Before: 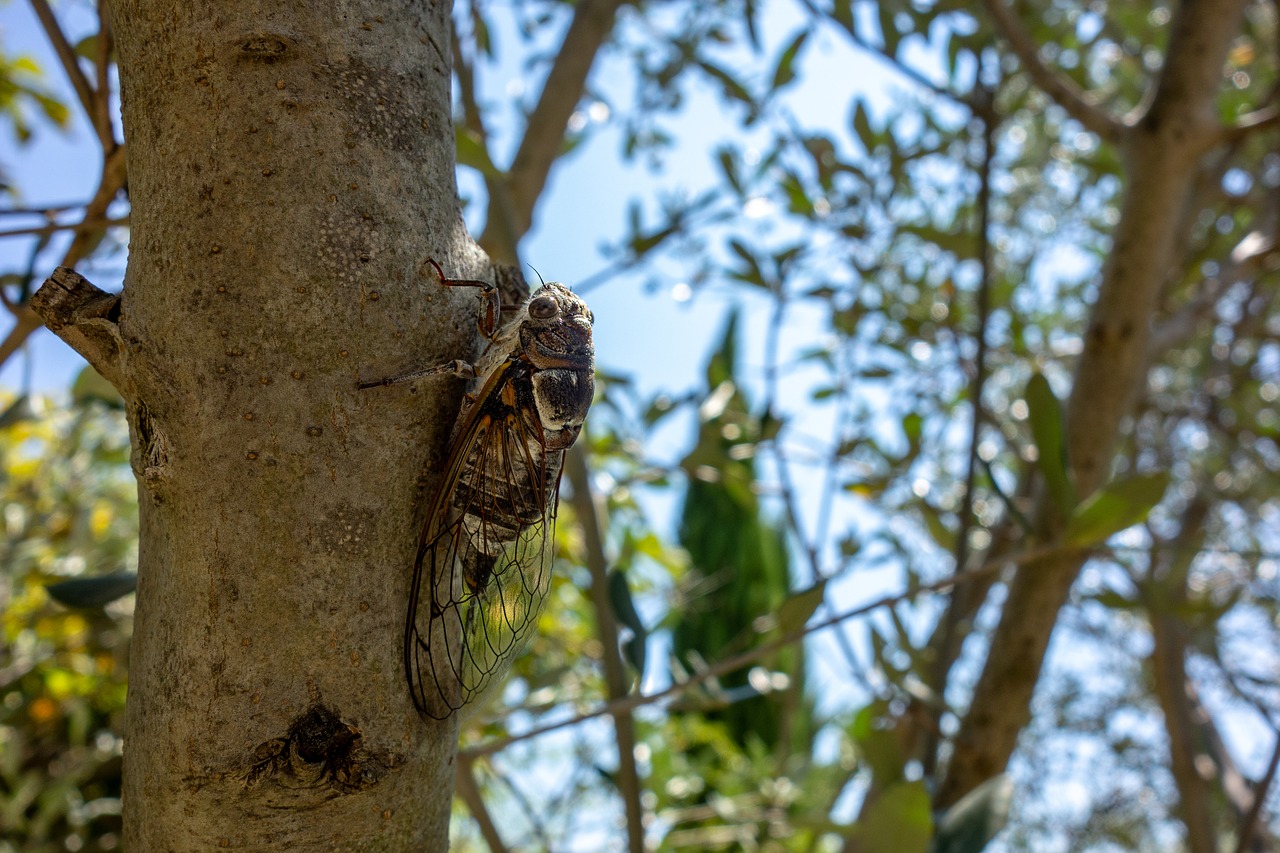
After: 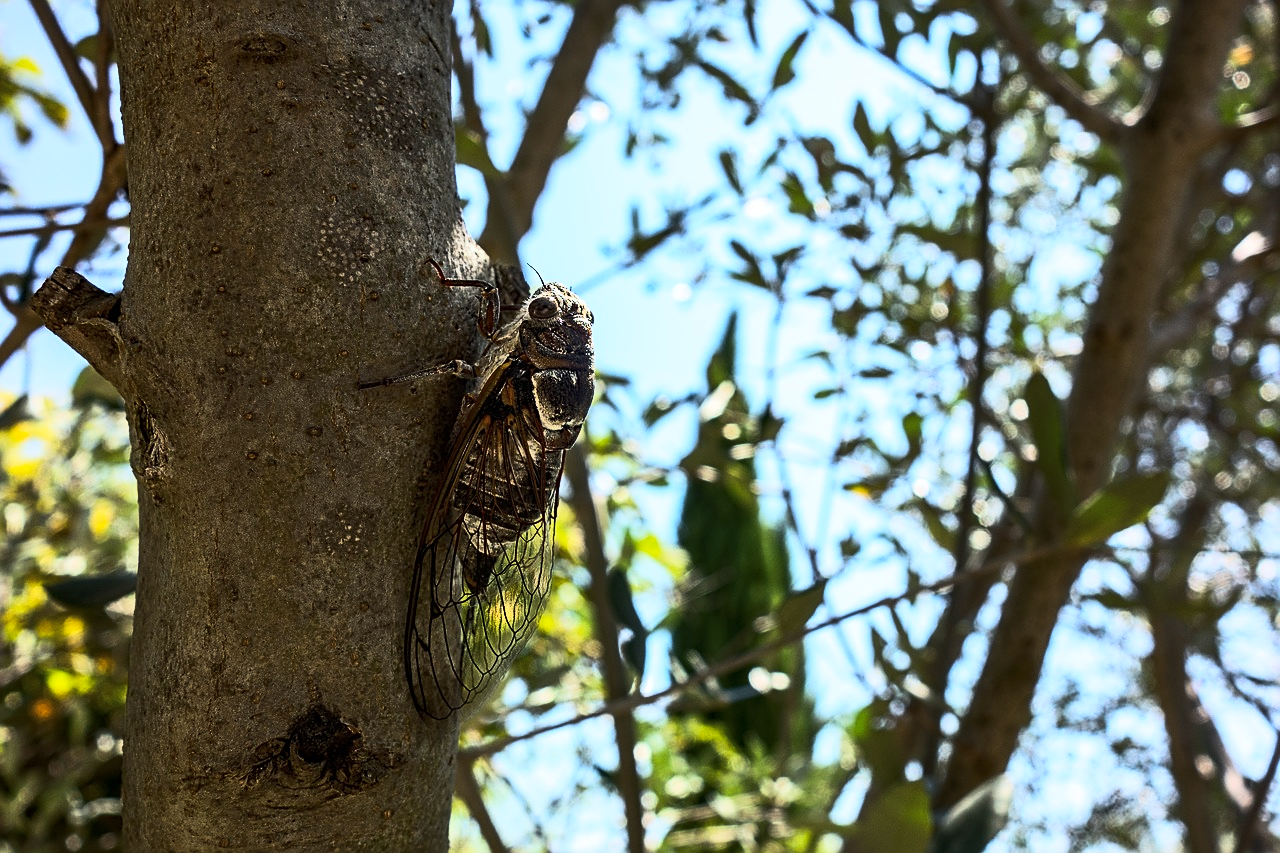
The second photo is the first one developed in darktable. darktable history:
sharpen: on, module defaults
tone curve: curves: ch0 [(0, 0) (0.427, 0.375) (0.616, 0.801) (1, 1)], color space Lab, linked channels, preserve colors none
